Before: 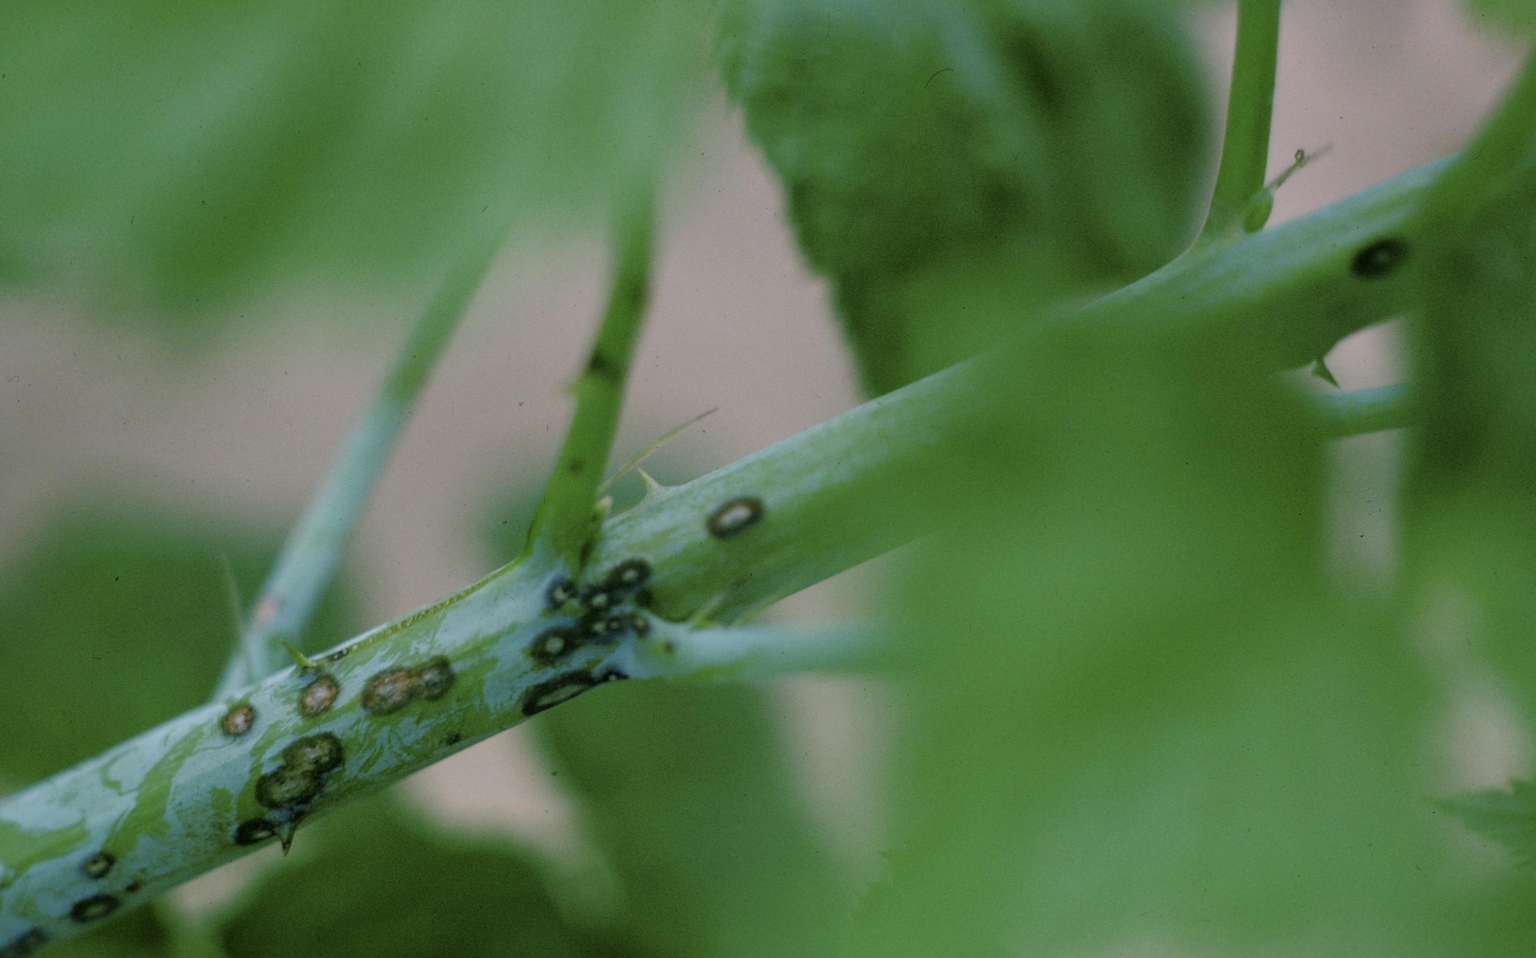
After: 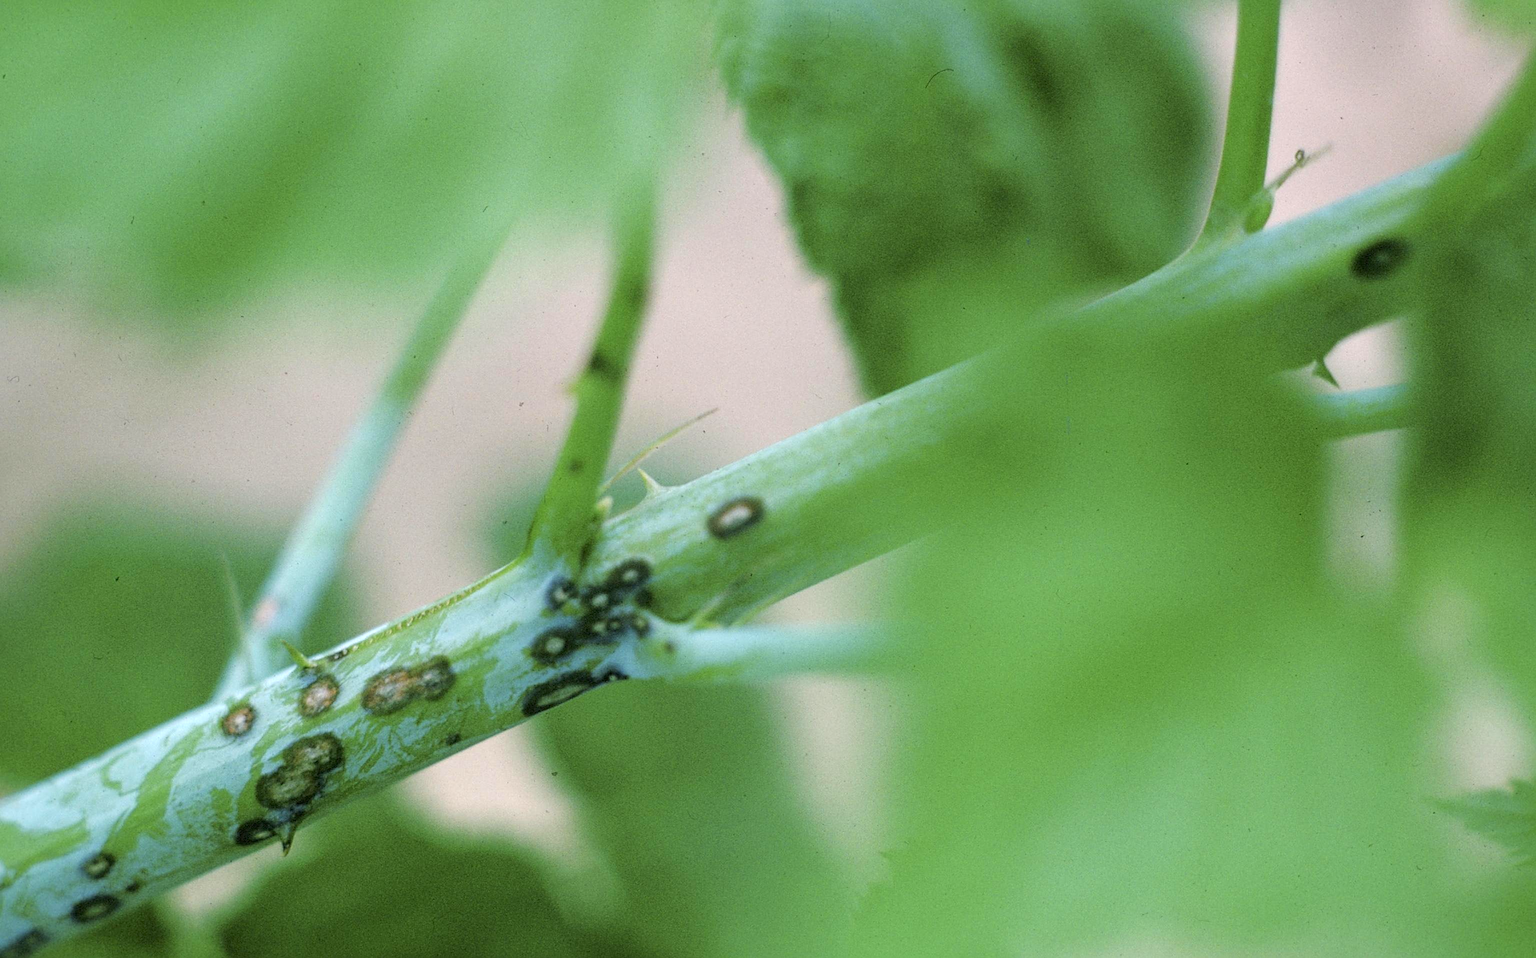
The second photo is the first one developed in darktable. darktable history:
exposure: exposure 1 EV, compensate highlight preservation false
sharpen: on, module defaults
